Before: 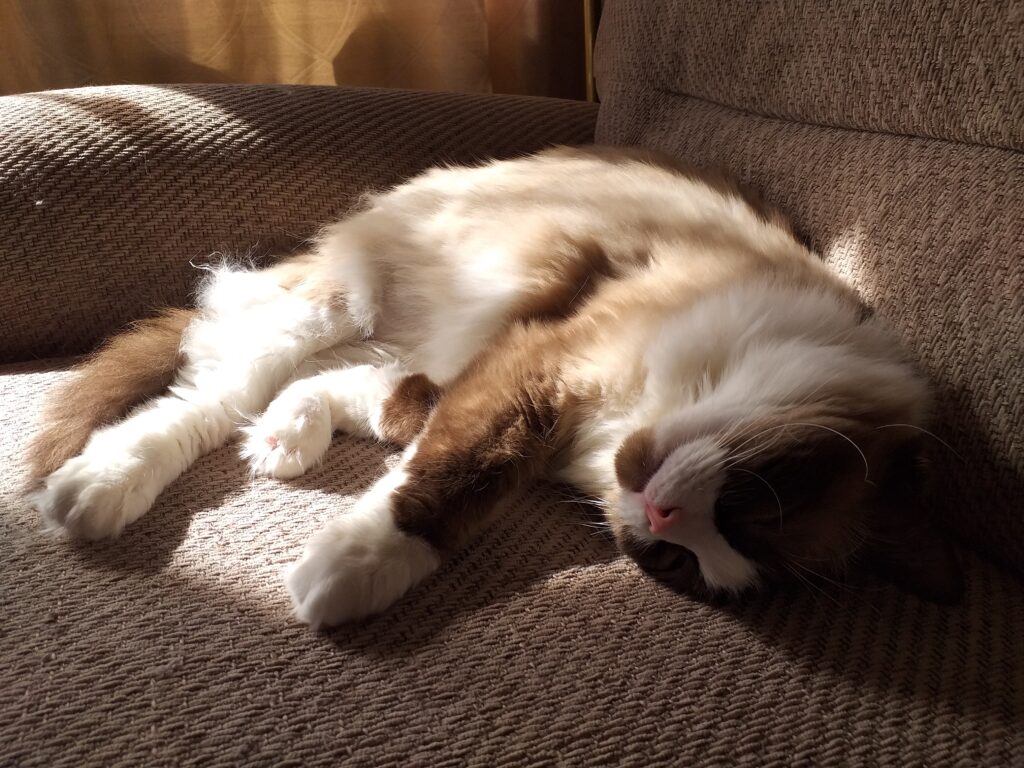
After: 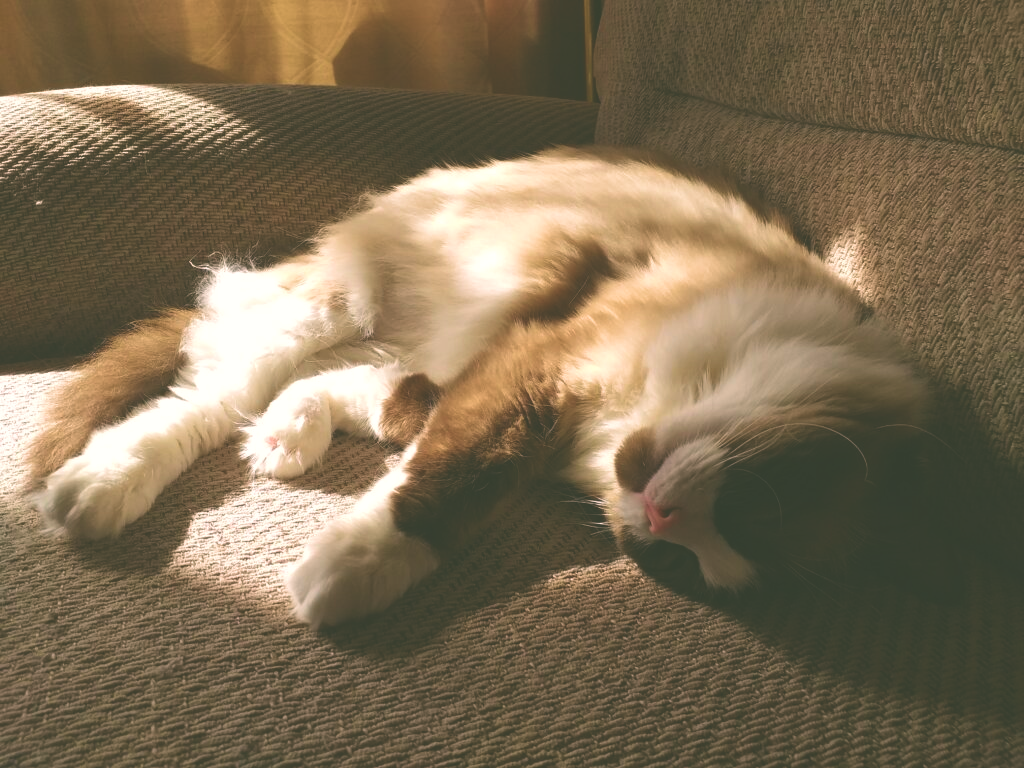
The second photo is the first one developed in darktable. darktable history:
velvia: strength 40%
exposure: black level correction -0.041, exposure 0.064 EV, compensate highlight preservation false
color correction: highlights a* 4.02, highlights b* 4.98, shadows a* -7.55, shadows b* 4.98
